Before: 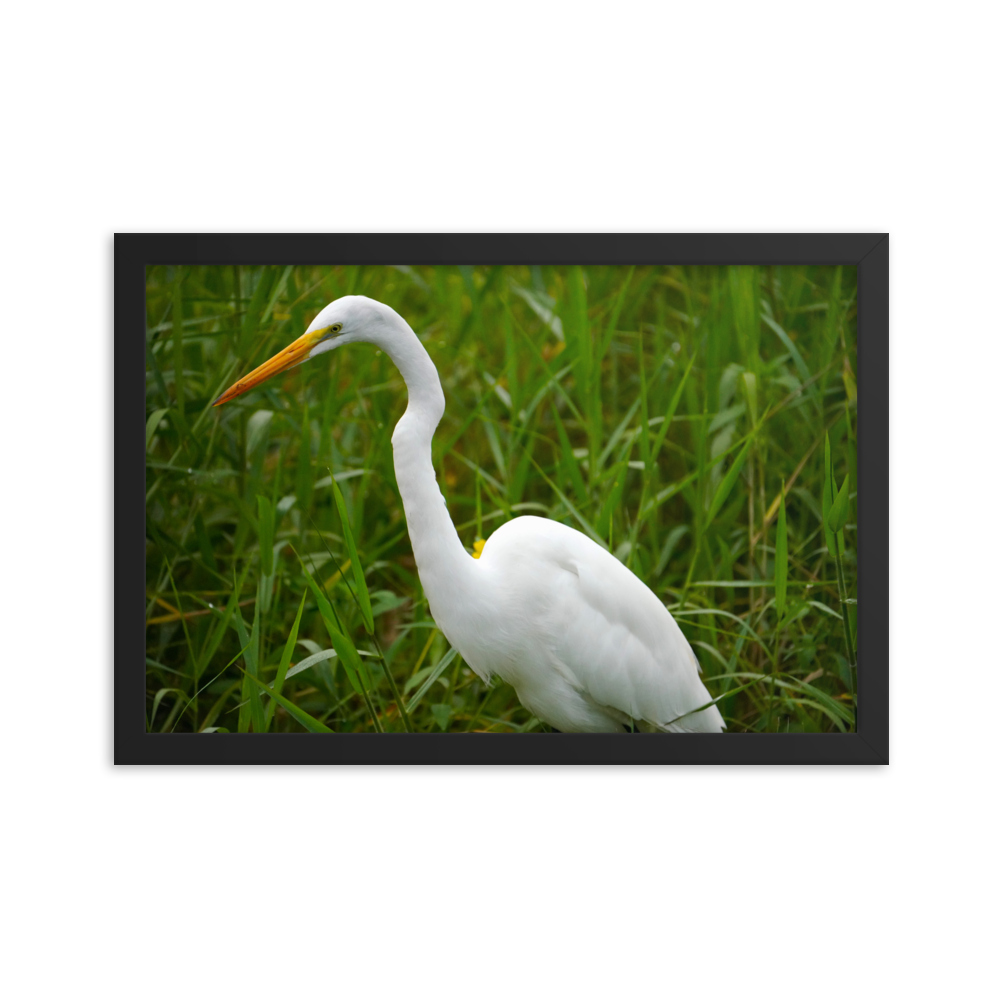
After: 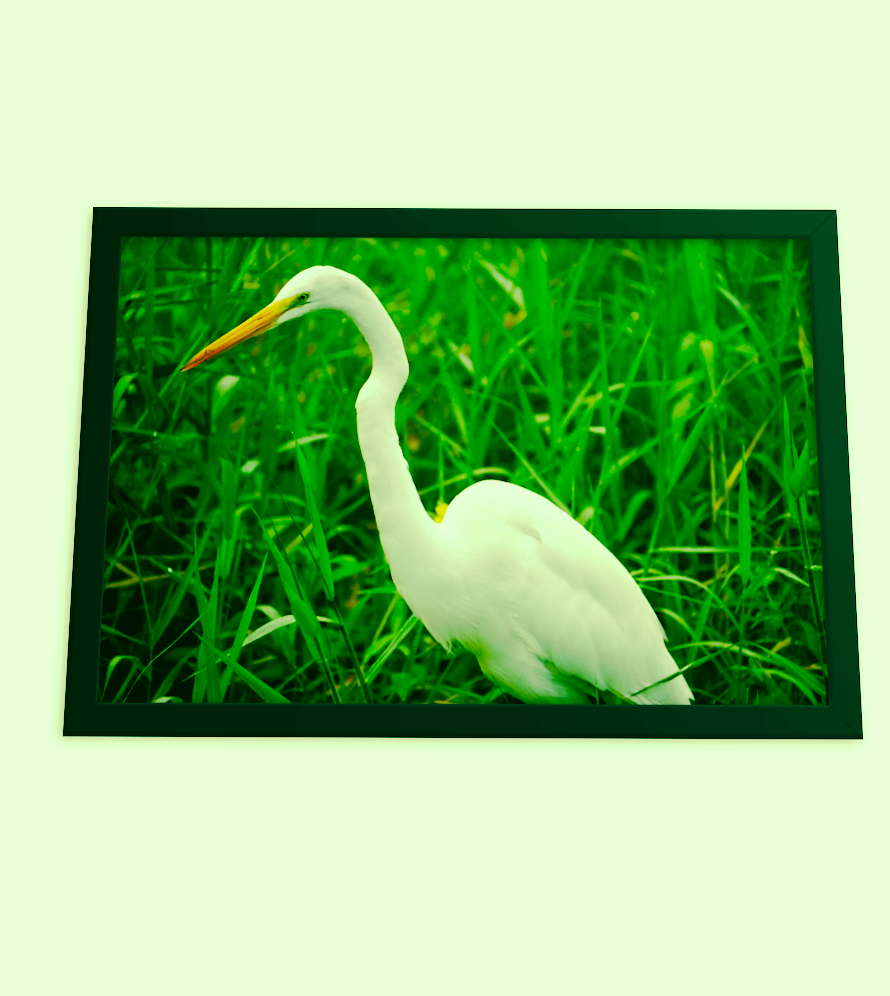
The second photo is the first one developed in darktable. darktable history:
exposure: exposure 0.785 EV, compensate highlight preservation false
crop: right 4.126%, bottom 0.031%
color balance rgb: shadows lift › luminance -7.7%, shadows lift › chroma 2.13%, shadows lift › hue 165.27°, power › luminance -7.77%, power › chroma 1.34%, power › hue 330.55°, highlights gain › luminance -33.33%, highlights gain › chroma 5.68%, highlights gain › hue 217.2°, global offset › luminance -0.33%, global offset › chroma 0.11%, global offset › hue 165.27°, perceptual saturation grading › global saturation 27.72%, perceptual saturation grading › highlights -25%, perceptual saturation grading › mid-tones 25%, perceptual saturation grading › shadows 50%
levels: levels [0.073, 0.497, 0.972]
tone curve: curves: ch0 [(0, 0) (0.003, 0.058) (0.011, 0.059) (0.025, 0.061) (0.044, 0.067) (0.069, 0.084) (0.1, 0.102) (0.136, 0.124) (0.177, 0.171) (0.224, 0.246) (0.277, 0.324) (0.335, 0.411) (0.399, 0.509) (0.468, 0.605) (0.543, 0.688) (0.623, 0.738) (0.709, 0.798) (0.801, 0.852) (0.898, 0.911) (1, 1)], preserve colors none
rotate and perspective: rotation 0.215°, lens shift (vertical) -0.139, crop left 0.069, crop right 0.939, crop top 0.002, crop bottom 0.996
color balance: lift [1.005, 0.99, 1.007, 1.01], gamma [1, 1.034, 1.032, 0.966], gain [0.873, 1.055, 1.067, 0.933]
color correction: highlights a* 5.62, highlights b* 33.57, shadows a* -25.86, shadows b* 4.02
